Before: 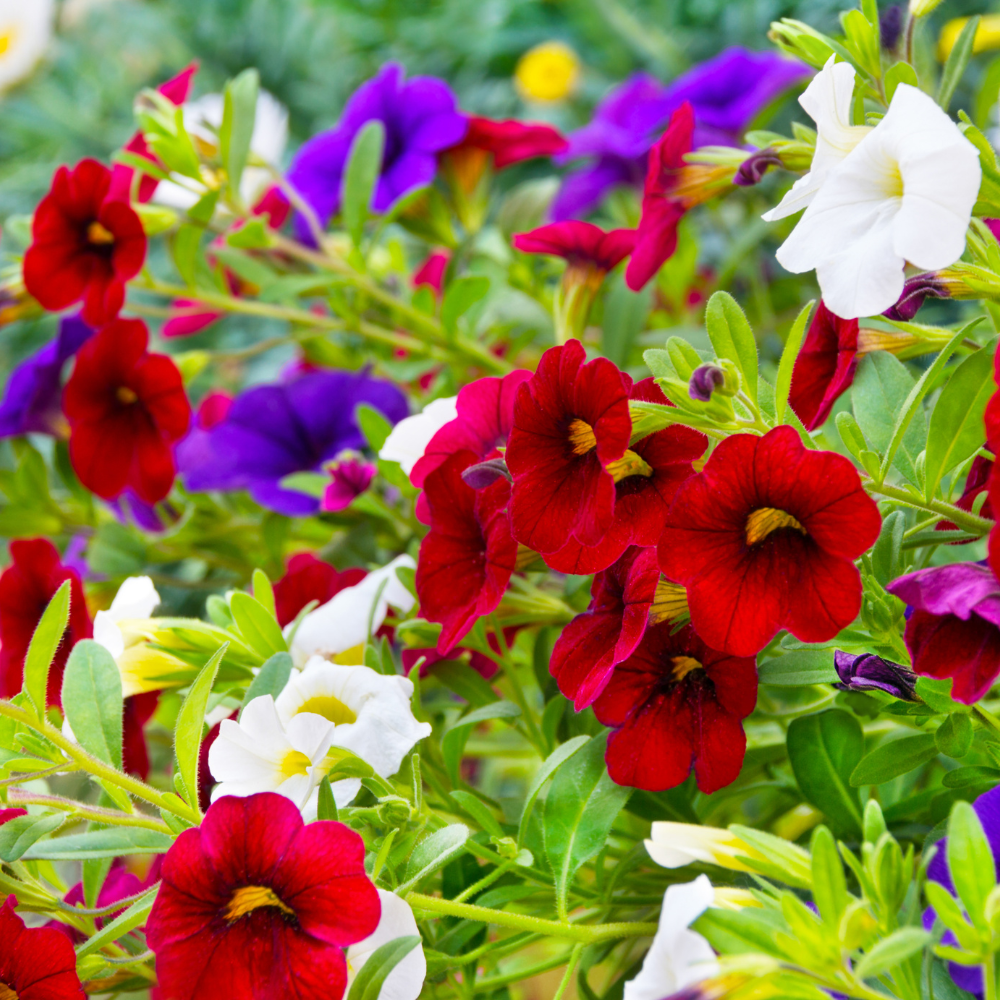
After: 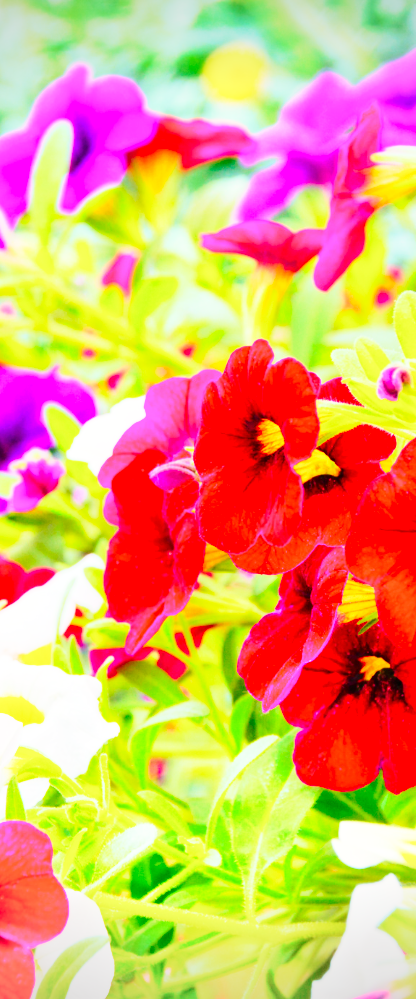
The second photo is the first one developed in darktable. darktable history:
crop: left 31.229%, right 27.105%
tone curve: curves: ch0 [(0, 0.005) (0.103, 0.097) (0.18, 0.22) (0.4, 0.485) (0.5, 0.612) (0.668, 0.787) (0.823, 0.894) (1, 0.971)]; ch1 [(0, 0) (0.172, 0.123) (0.324, 0.253) (0.396, 0.388) (0.478, 0.461) (0.499, 0.498) (0.522, 0.528) (0.609, 0.686) (0.704, 0.818) (1, 1)]; ch2 [(0, 0) (0.411, 0.424) (0.496, 0.501) (0.515, 0.514) (0.555, 0.585) (0.641, 0.69) (1, 1)], color space Lab, independent channels, preserve colors none
vignetting: on, module defaults
exposure: black level correction 0, exposure 1.2 EV, compensate exposure bias true, compensate highlight preservation false
base curve: curves: ch0 [(0, 0) (0.028, 0.03) (0.121, 0.232) (0.46, 0.748) (0.859, 0.968) (1, 1)], preserve colors none
